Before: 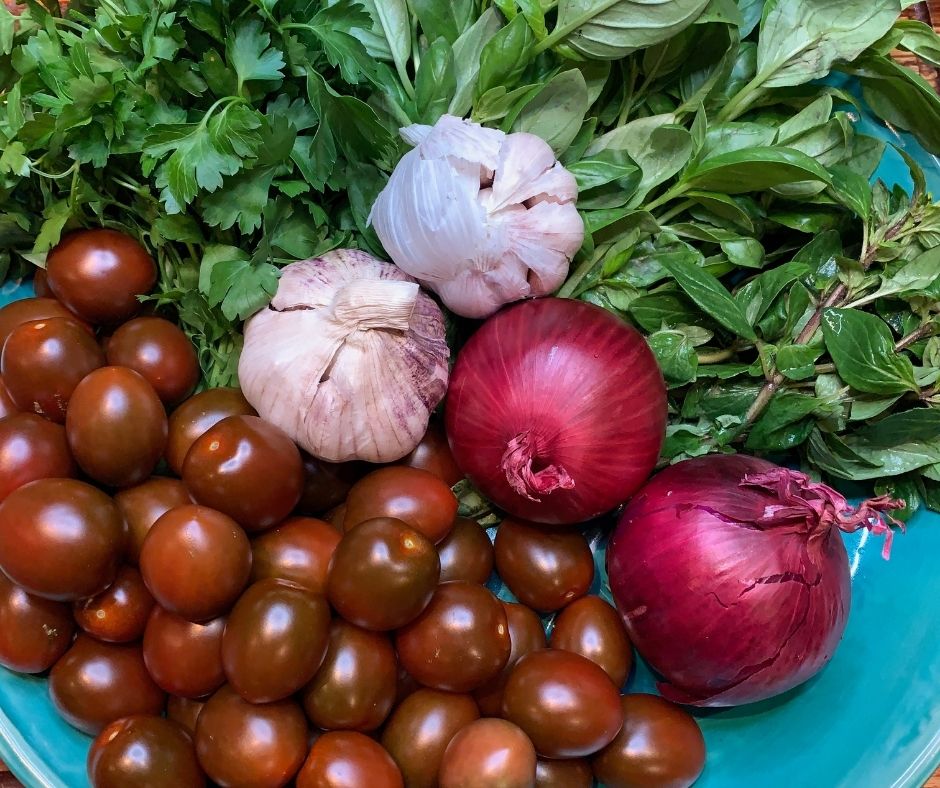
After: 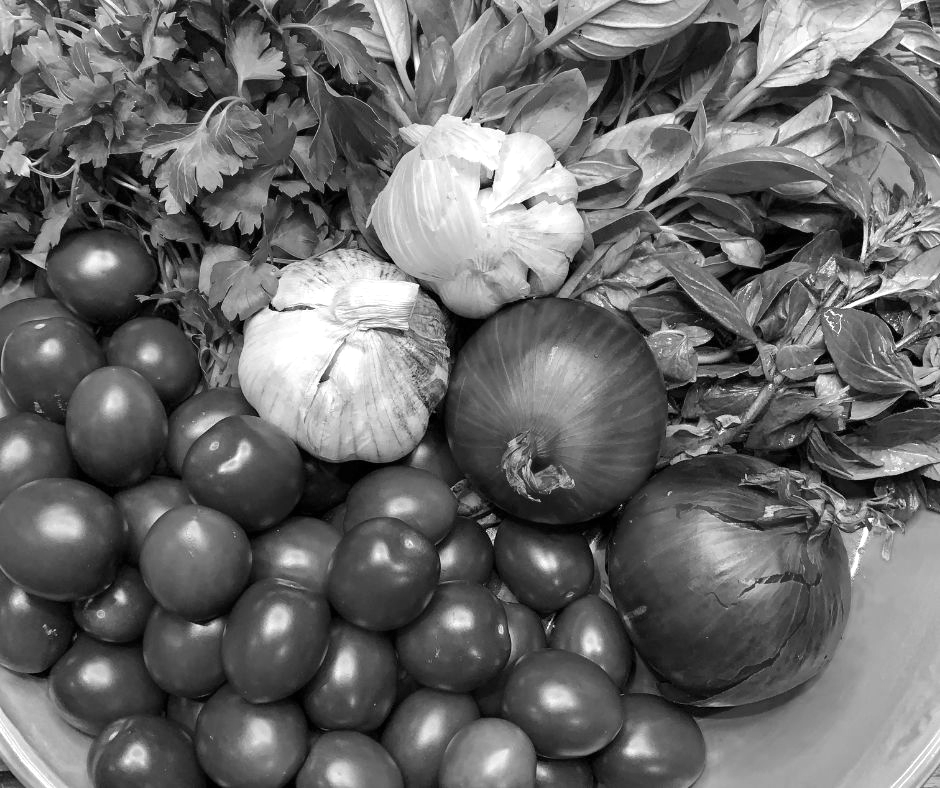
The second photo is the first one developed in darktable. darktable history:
color balance rgb: perceptual saturation grading › global saturation 20%, perceptual saturation grading › highlights -50%, perceptual saturation grading › shadows 30%, perceptual brilliance grading › global brilliance 10%, perceptual brilliance grading › shadows 15%
monochrome: on, module defaults
